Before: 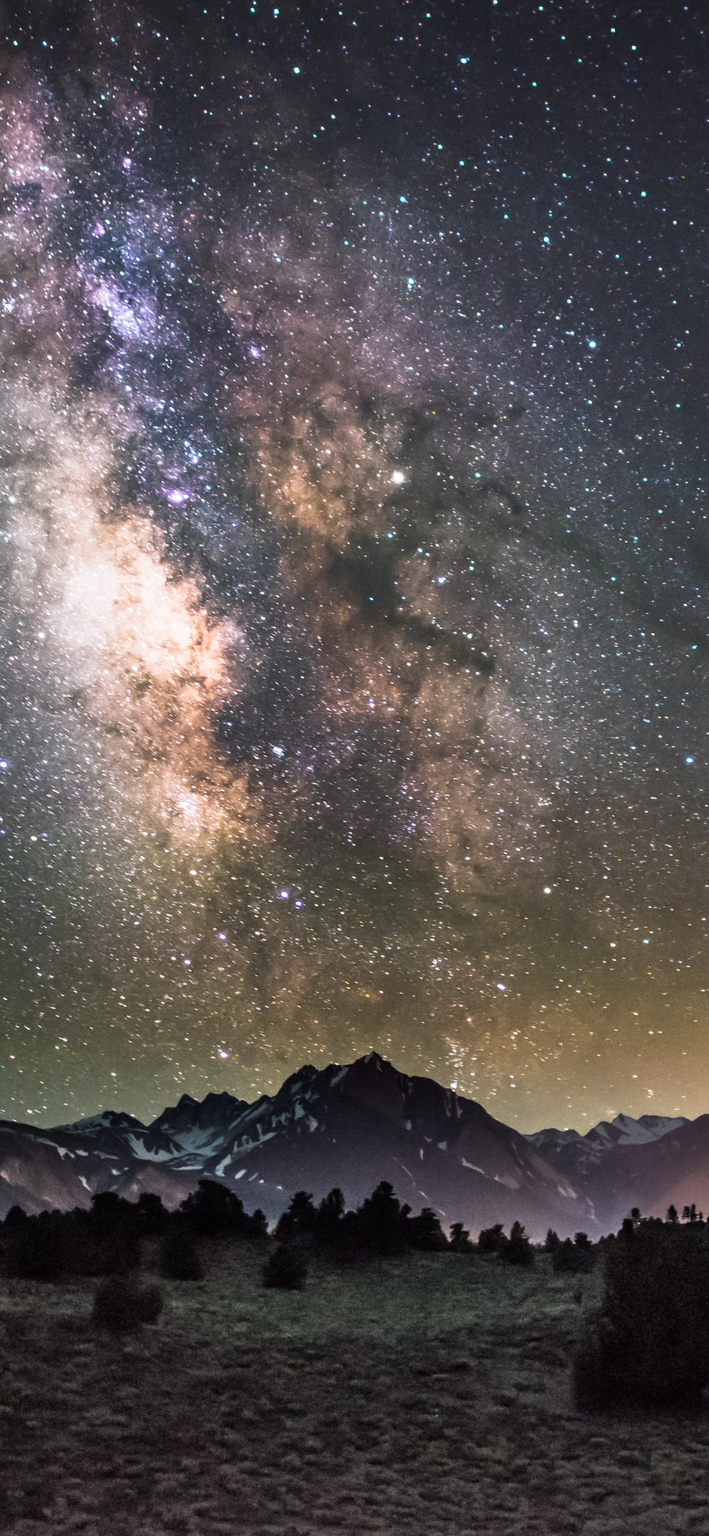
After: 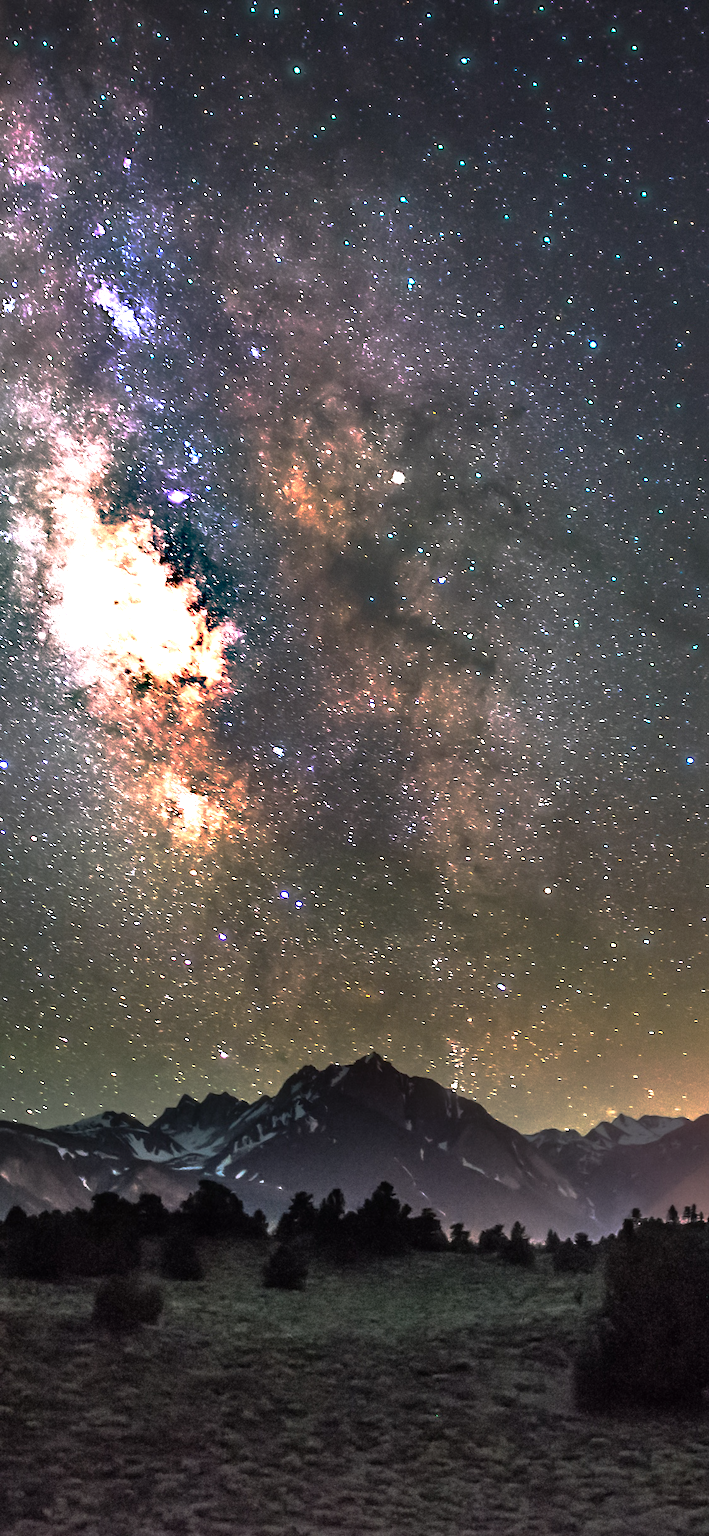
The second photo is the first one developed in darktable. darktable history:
base curve: curves: ch0 [(0, 0) (0.826, 0.587) (1, 1)], fusion 1, preserve colors none
